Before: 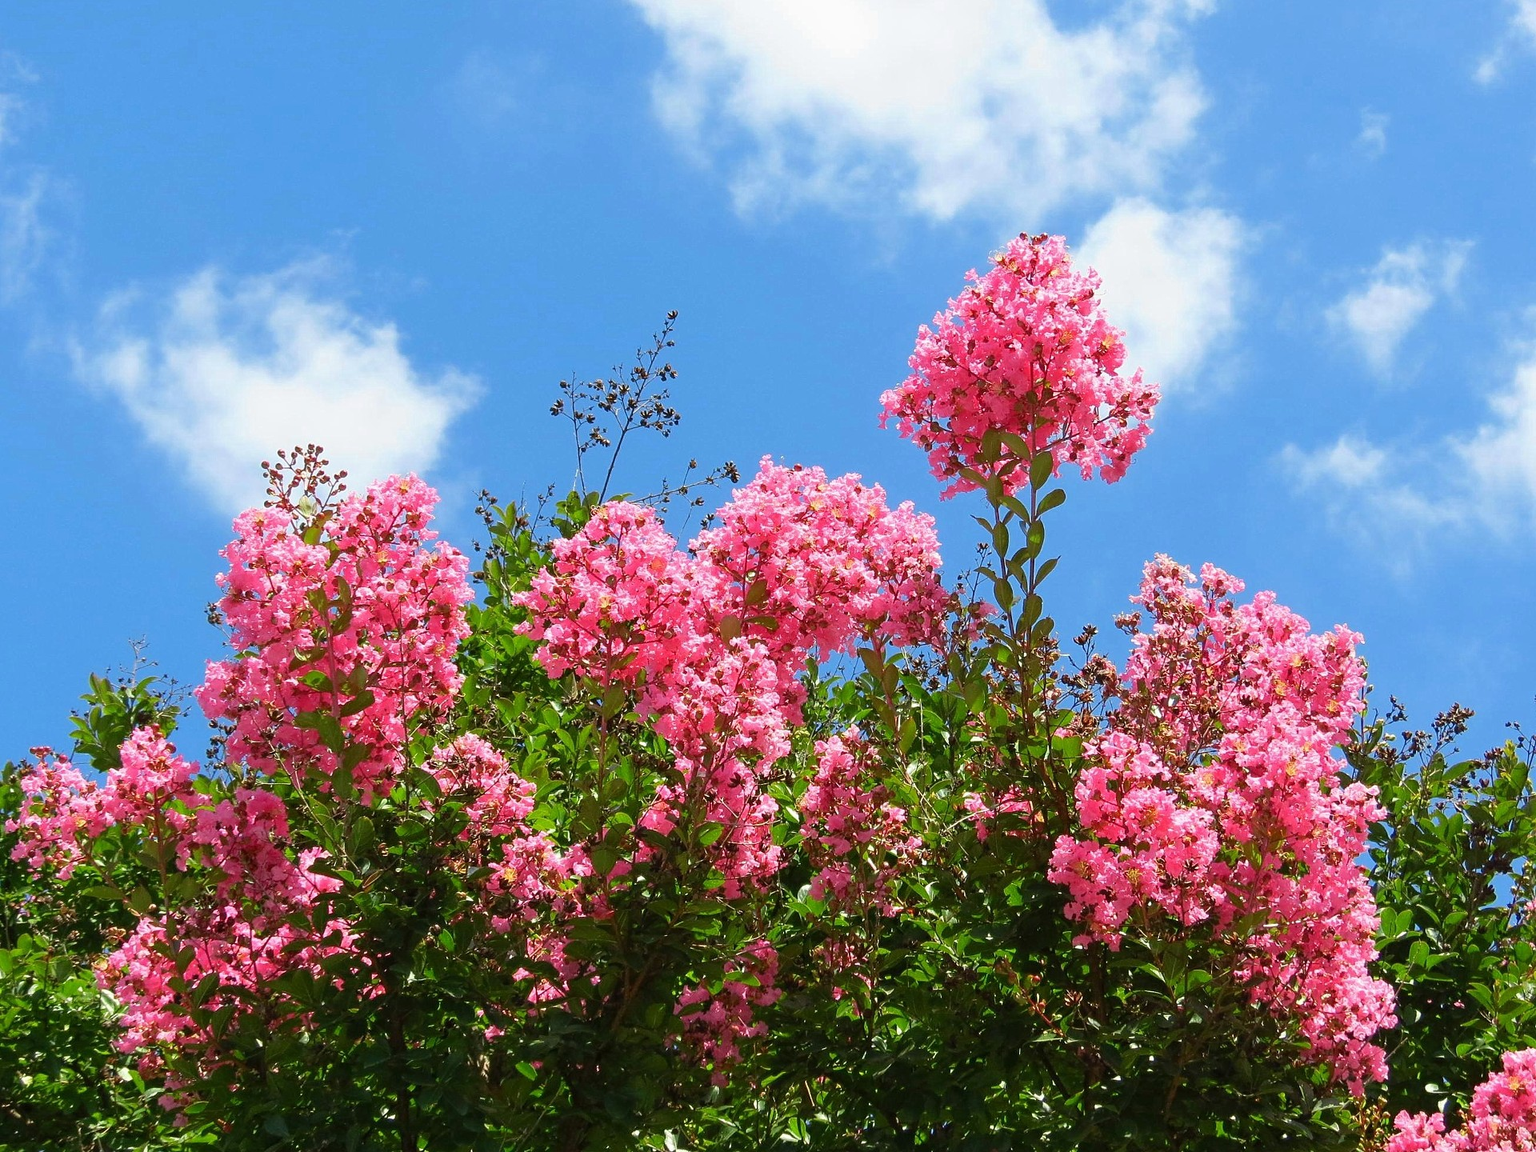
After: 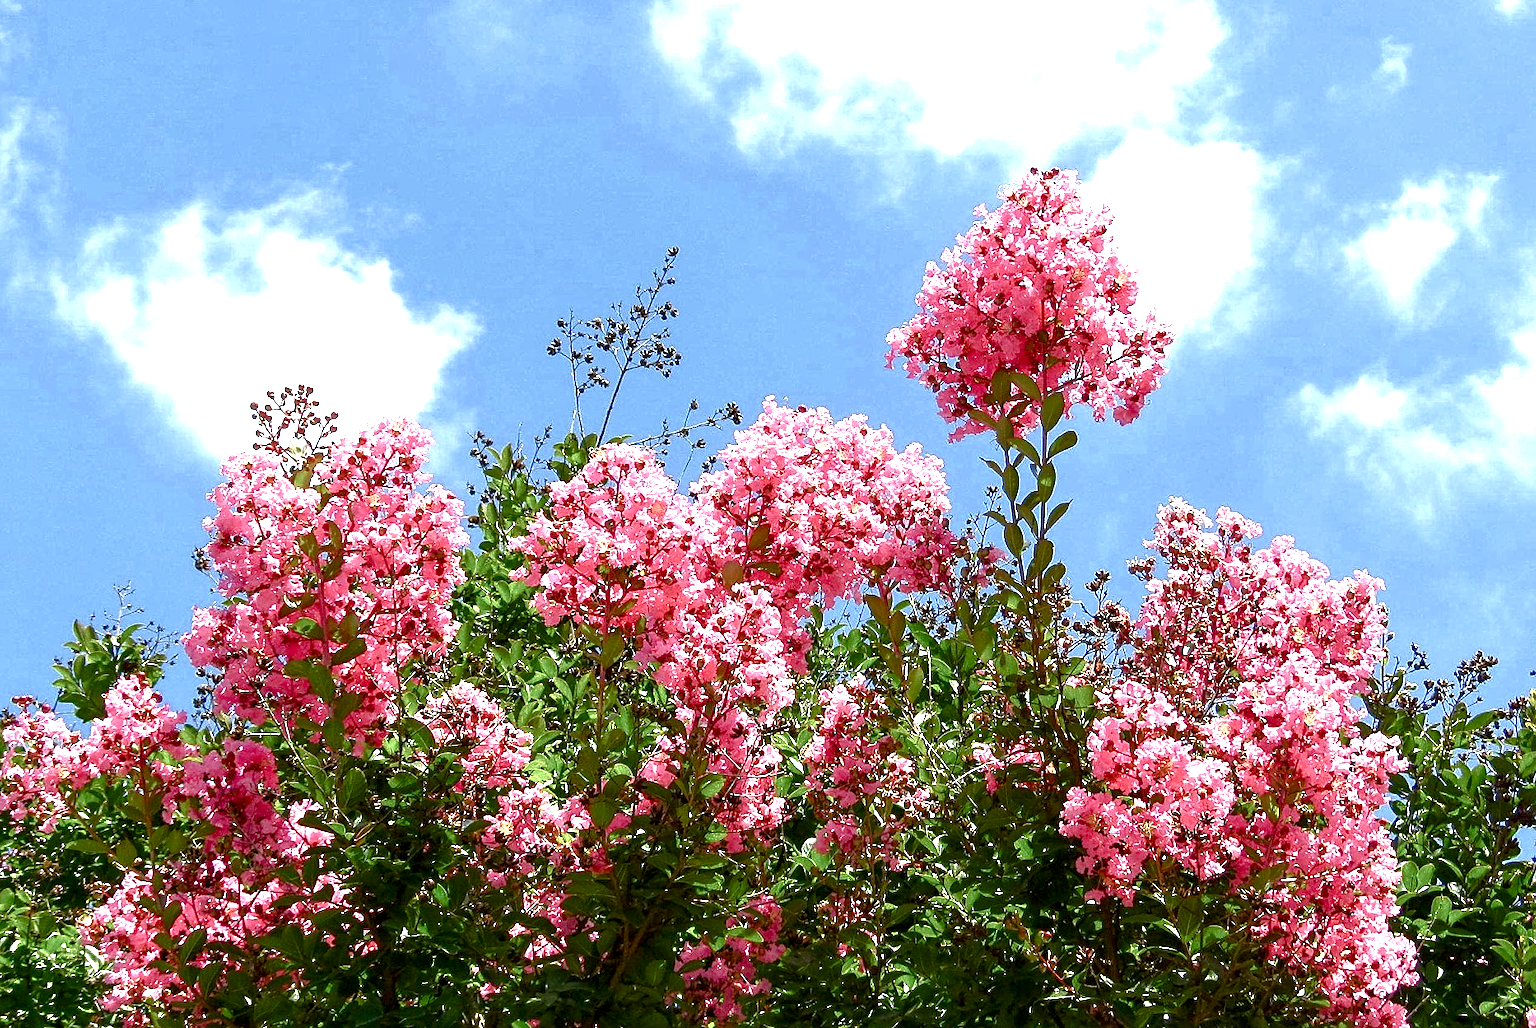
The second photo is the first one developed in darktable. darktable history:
exposure: black level correction 0.001, exposure 1 EV, compensate exposure bias true, compensate highlight preservation false
crop: left 1.22%, top 6.136%, right 1.561%, bottom 7.041%
base curve: curves: ch0 [(0, 0) (0.595, 0.418) (1, 1)]
color balance rgb: linear chroma grading › mid-tones 7.662%, perceptual saturation grading › global saturation 0.093%, perceptual saturation grading › highlights -34.849%, perceptual saturation grading › mid-tones 14.943%, perceptual saturation grading › shadows 47.903%
sharpen: amount 0.201
local contrast: highlights 26%, shadows 73%, midtone range 0.745
